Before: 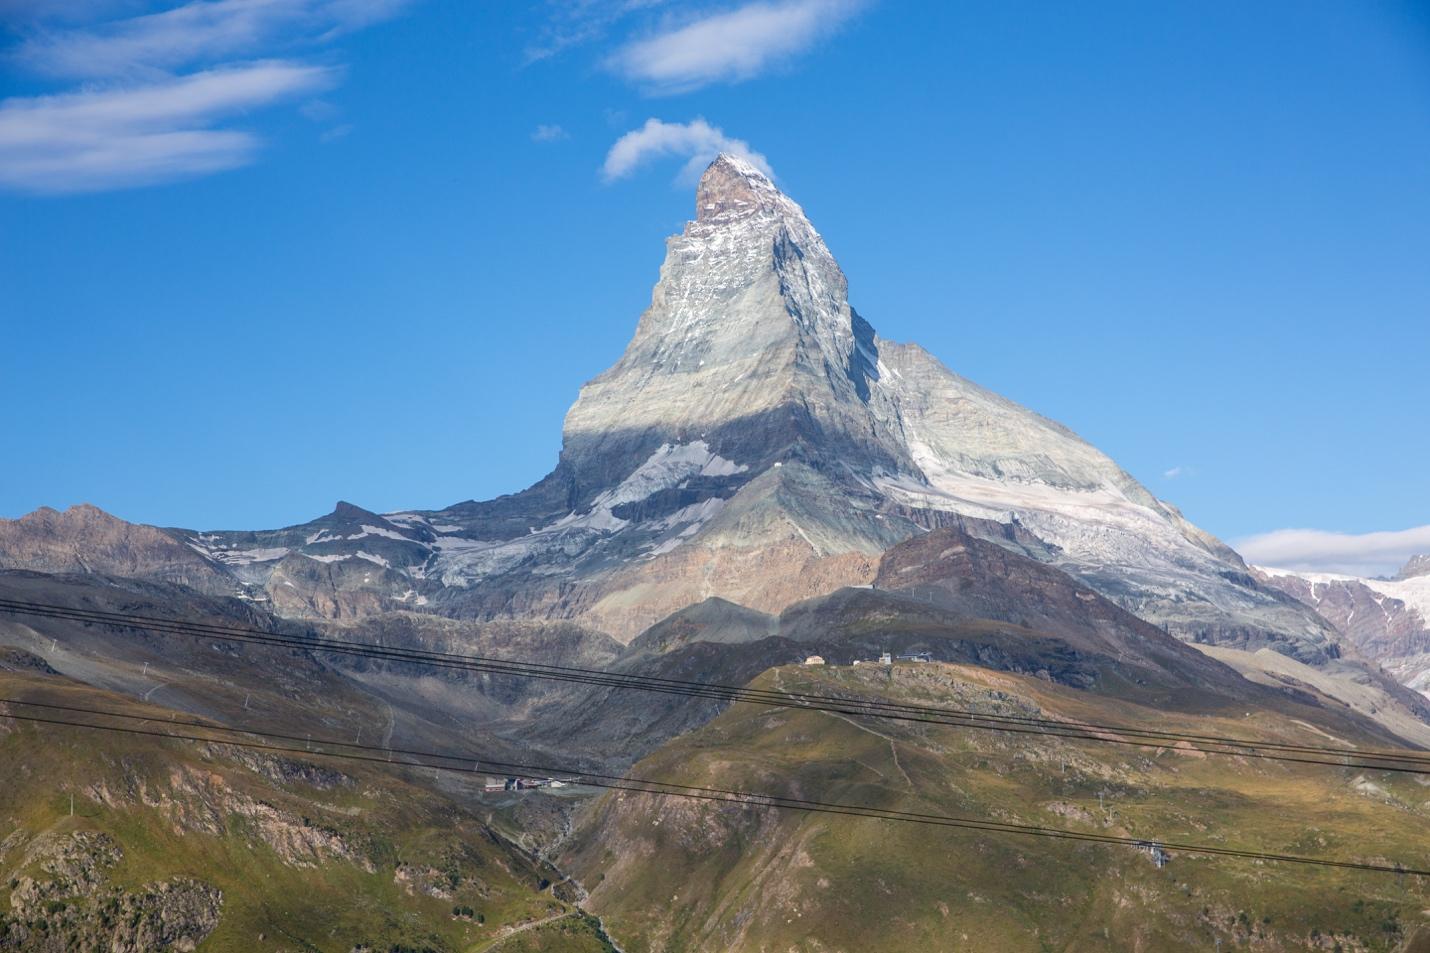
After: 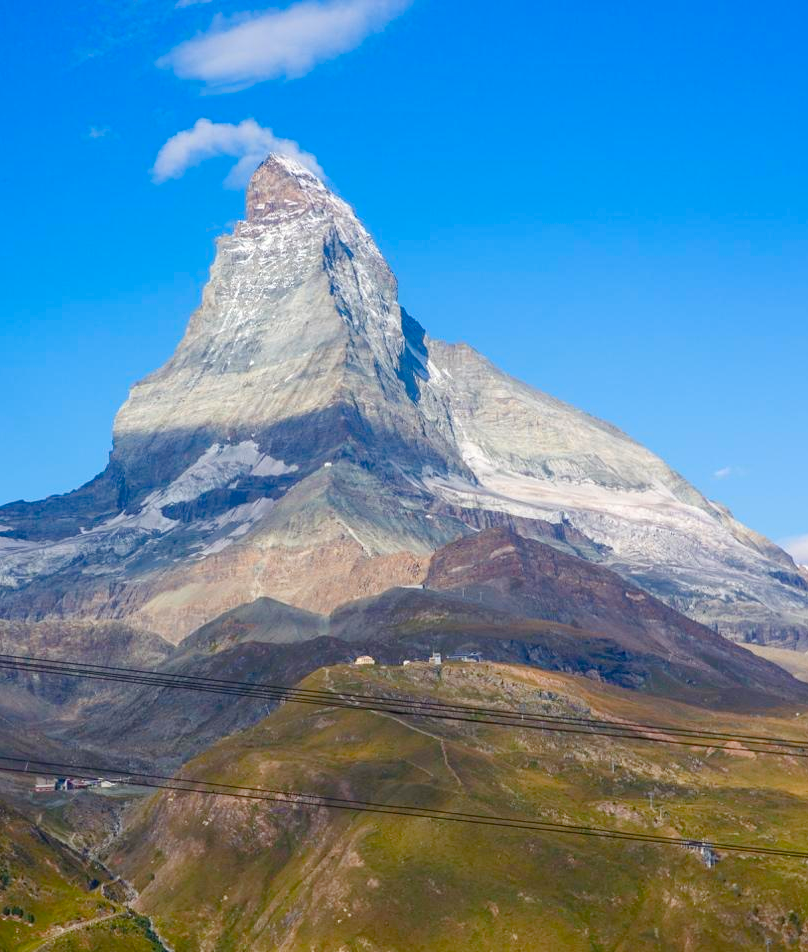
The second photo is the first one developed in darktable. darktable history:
crop: left 31.493%, top 0.02%, right 11.949%
color balance rgb: power › chroma 0.286%, power › hue 22.06°, linear chroma grading › global chroma 15.212%, perceptual saturation grading › global saturation 14.326%, perceptual saturation grading › highlights -30.333%, perceptual saturation grading › shadows 50.818%, global vibrance 25.034%
